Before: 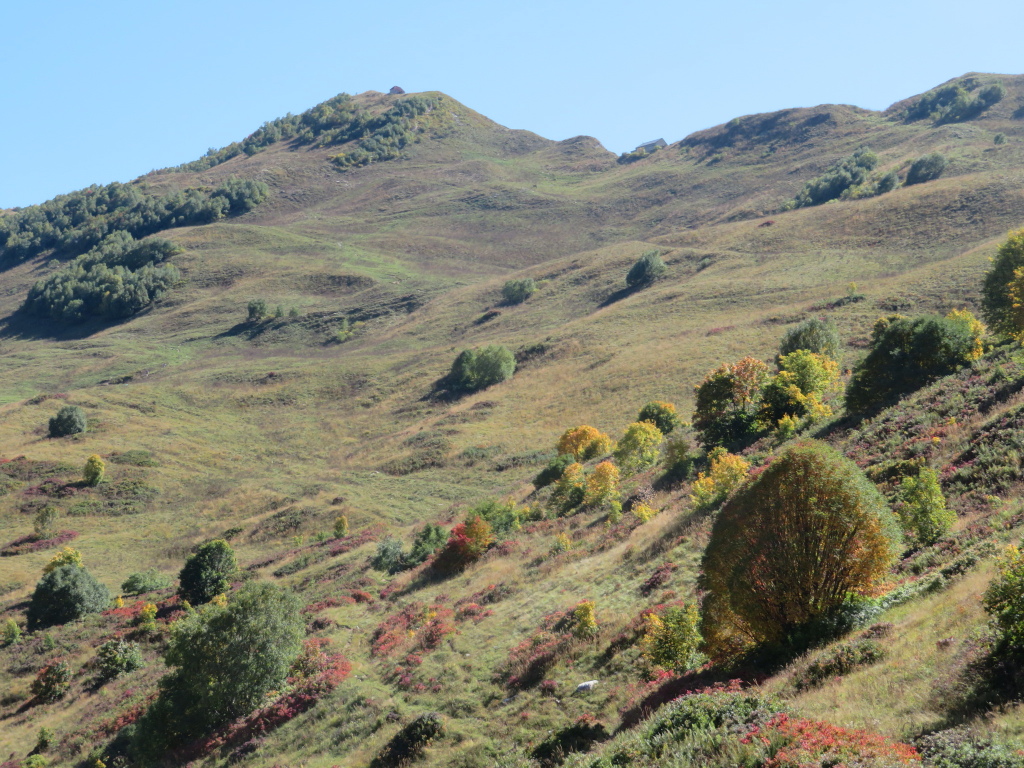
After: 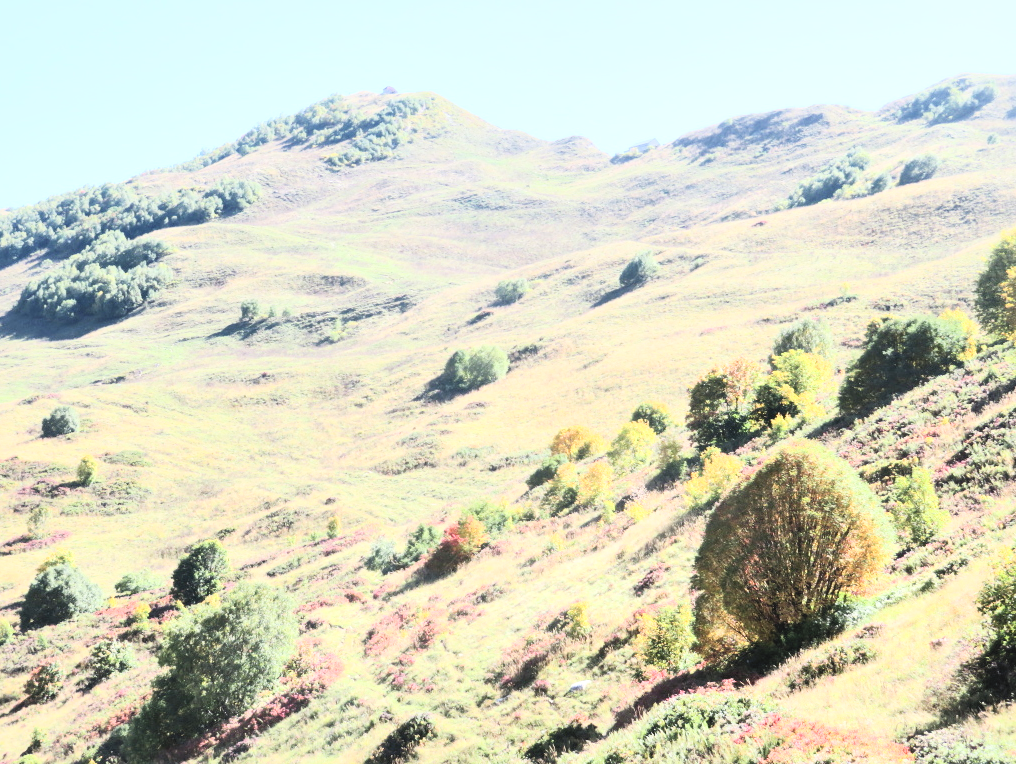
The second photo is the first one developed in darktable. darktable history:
local contrast: mode bilateral grid, contrast 19, coarseness 50, detail 132%, midtone range 0.2
filmic rgb: black relative exposure -7.65 EV, white relative exposure 4.56 EV, hardness 3.61
exposure: exposure 1.209 EV, compensate highlight preservation false
crop and rotate: left 0.725%, top 0.13%, bottom 0.377%
contrast brightness saturation: contrast 0.375, brightness 0.523
